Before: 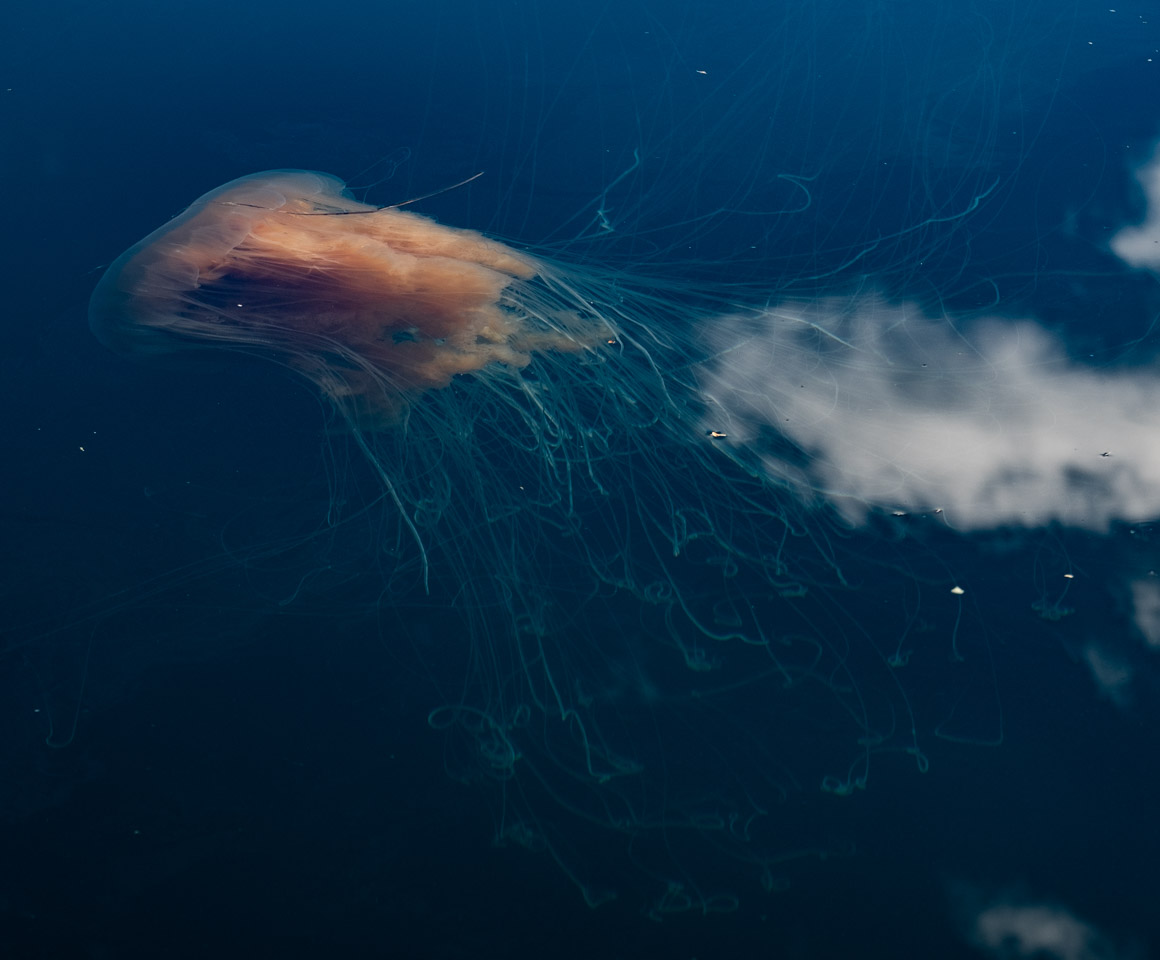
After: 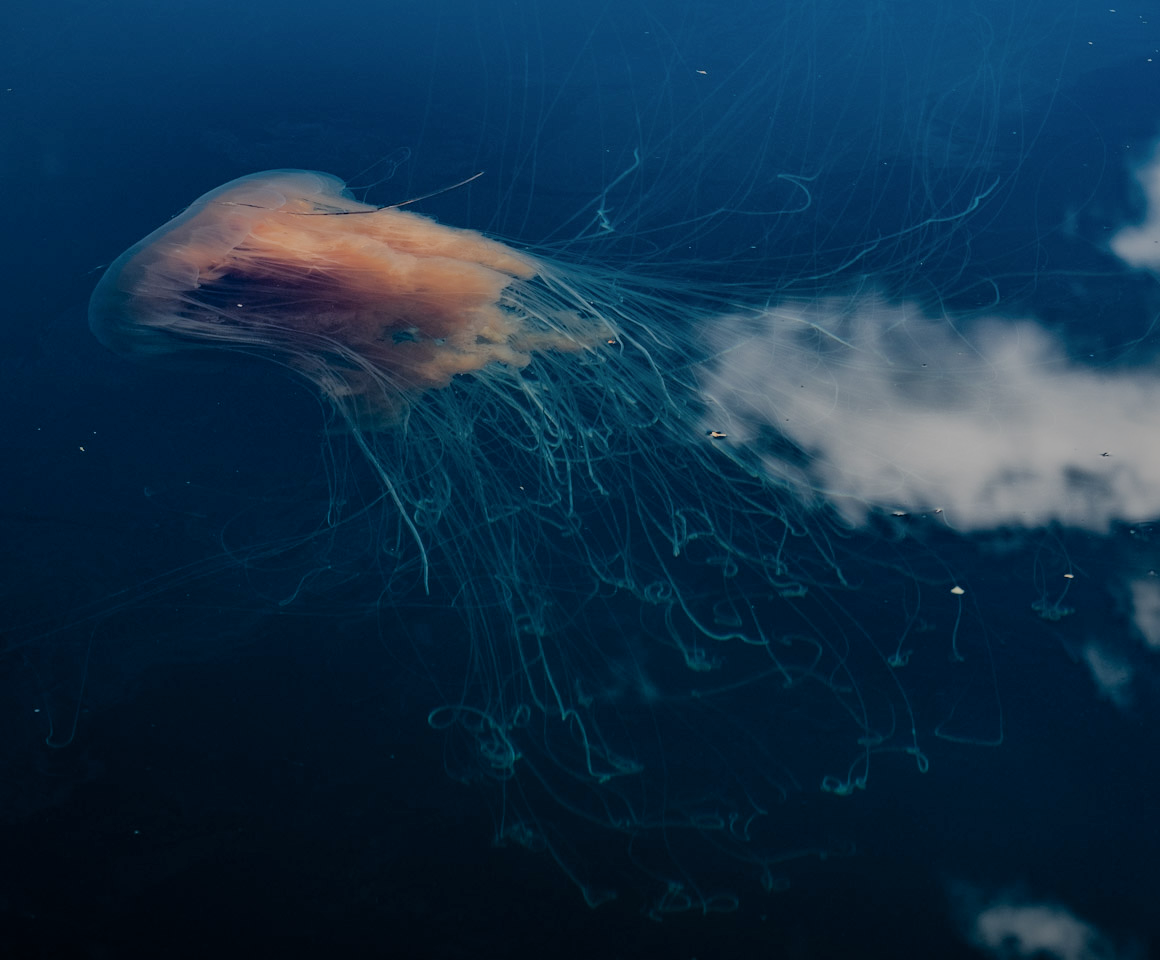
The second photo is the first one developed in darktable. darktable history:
shadows and highlights: shadows 40, highlights -60
filmic rgb: black relative exposure -7.65 EV, white relative exposure 4.56 EV, hardness 3.61
